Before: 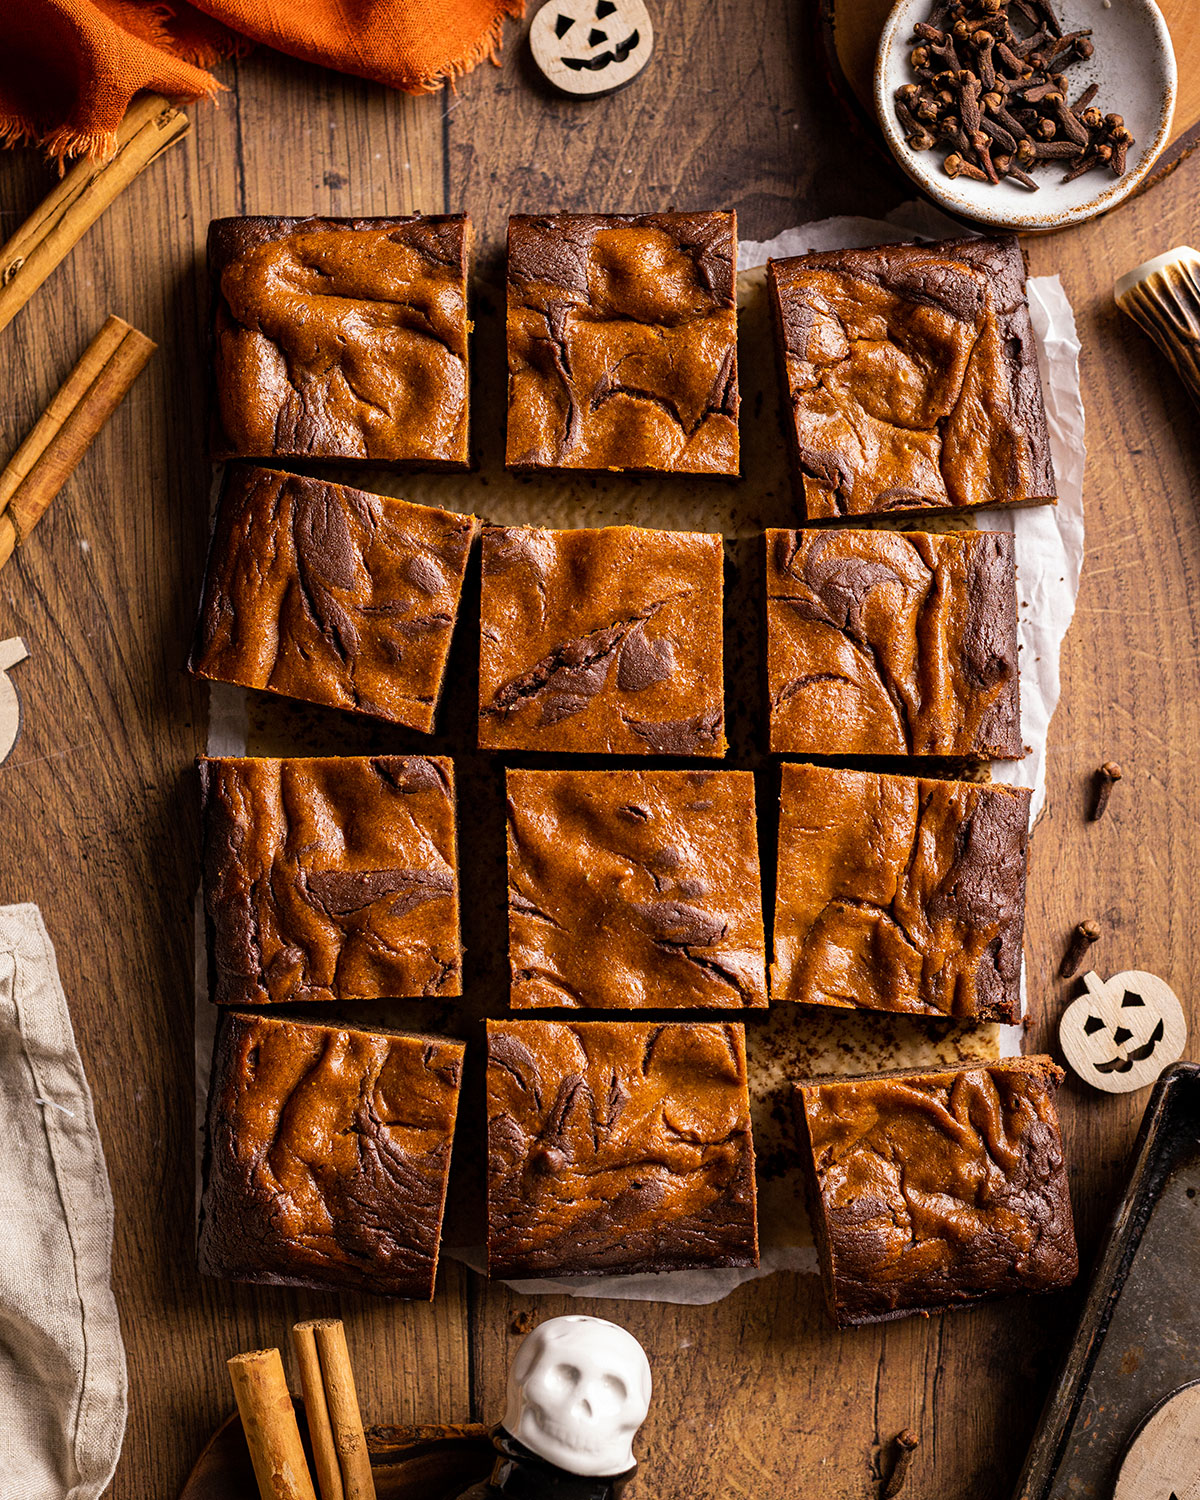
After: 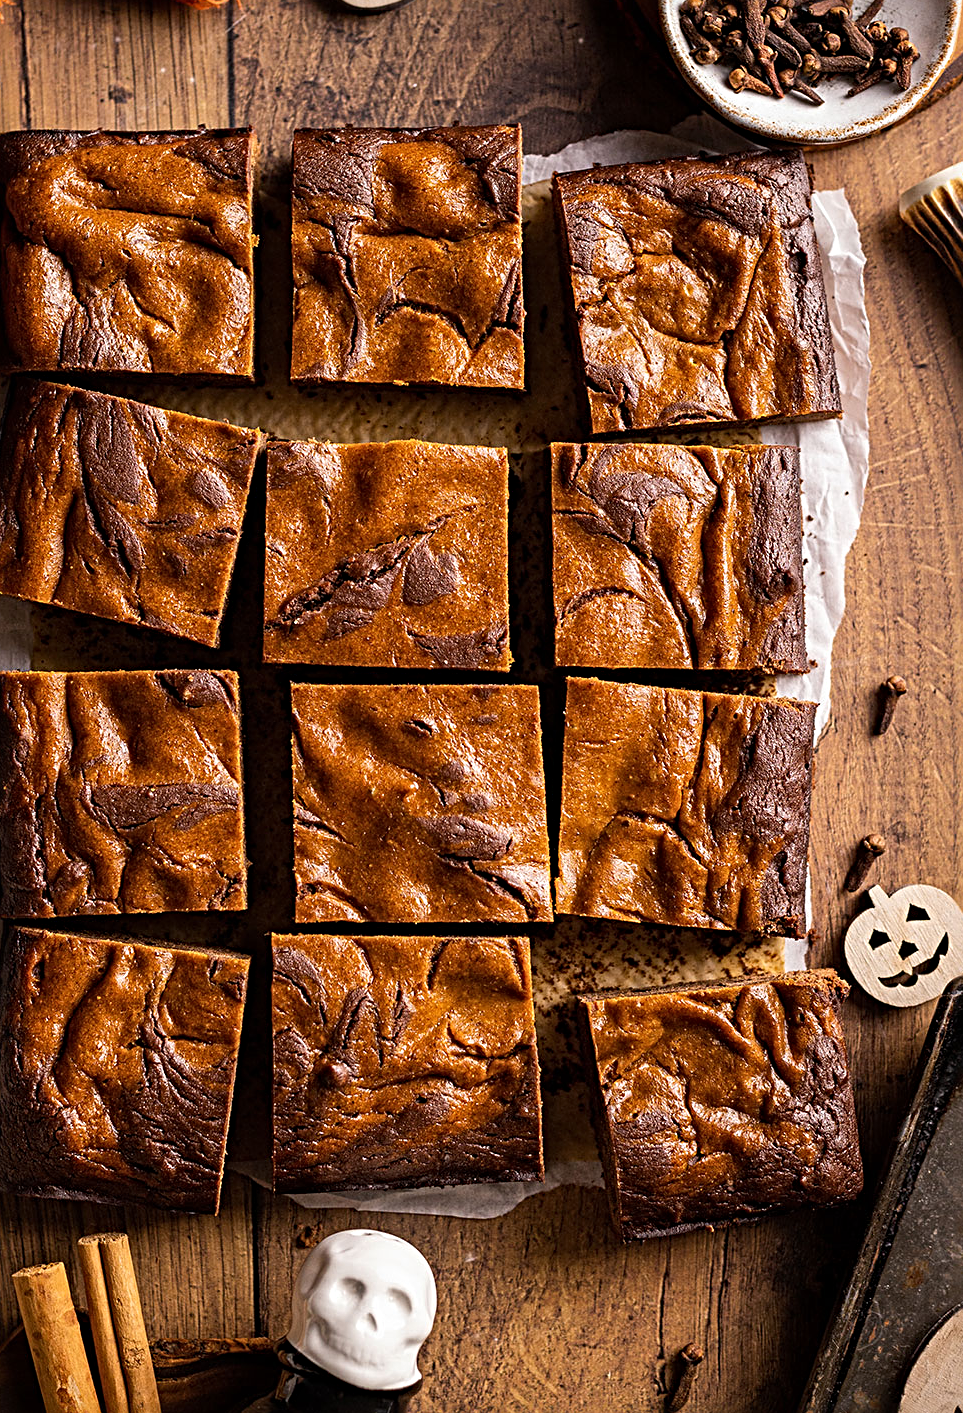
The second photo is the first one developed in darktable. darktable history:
crop and rotate: left 17.959%, top 5.771%, right 1.742%
sharpen: radius 4
